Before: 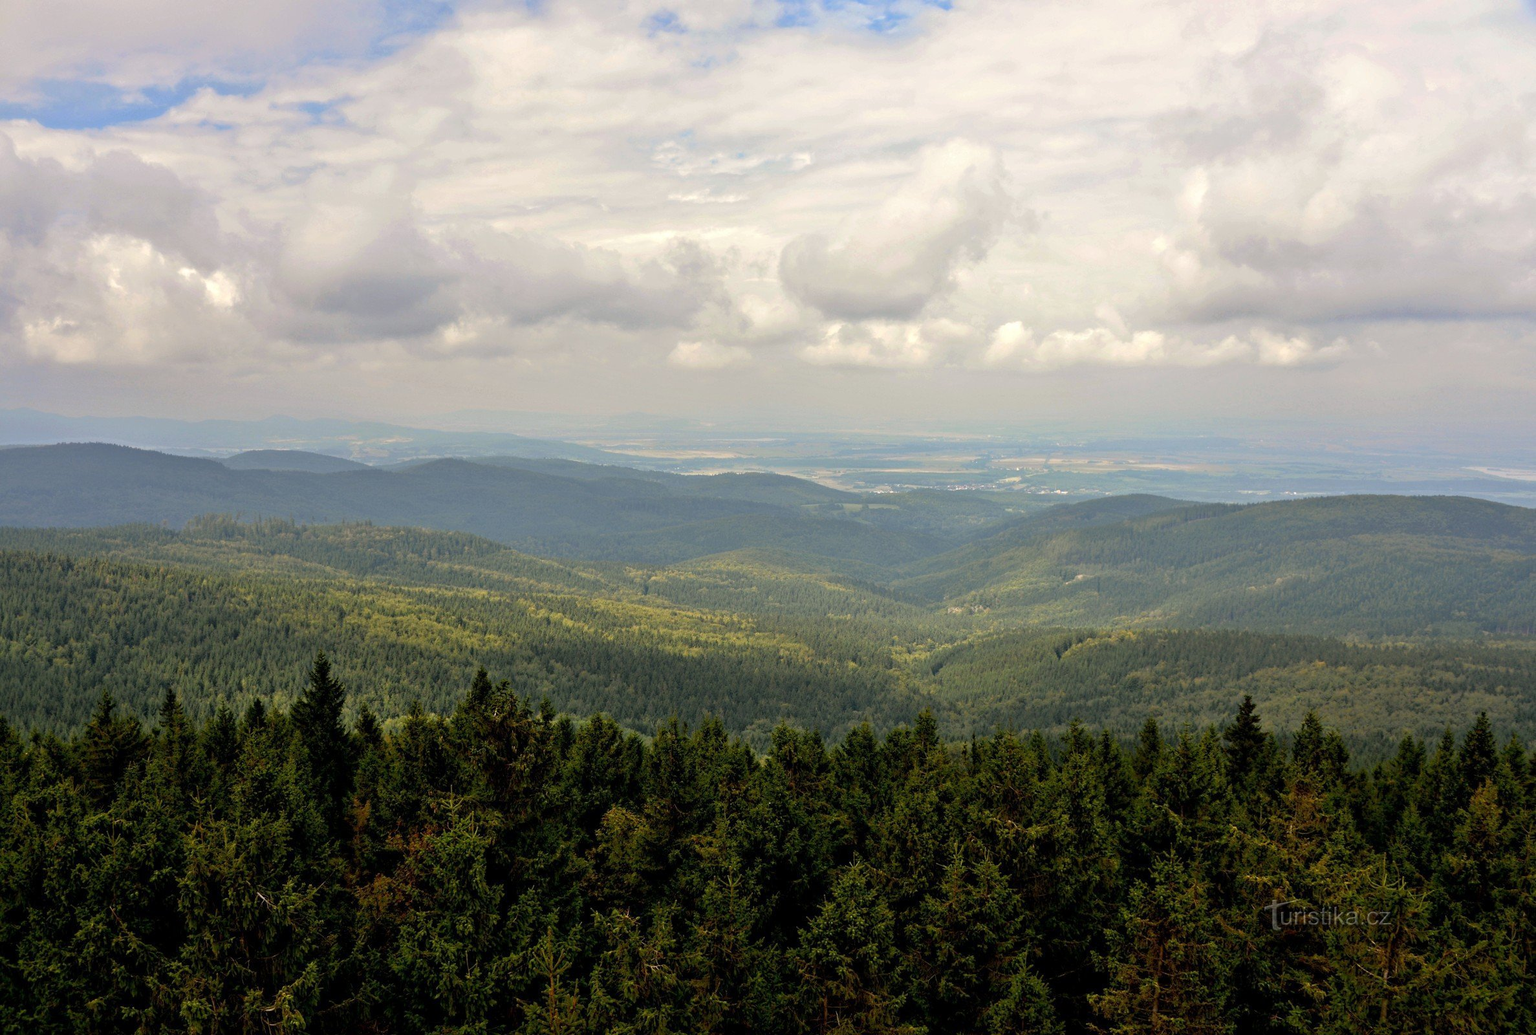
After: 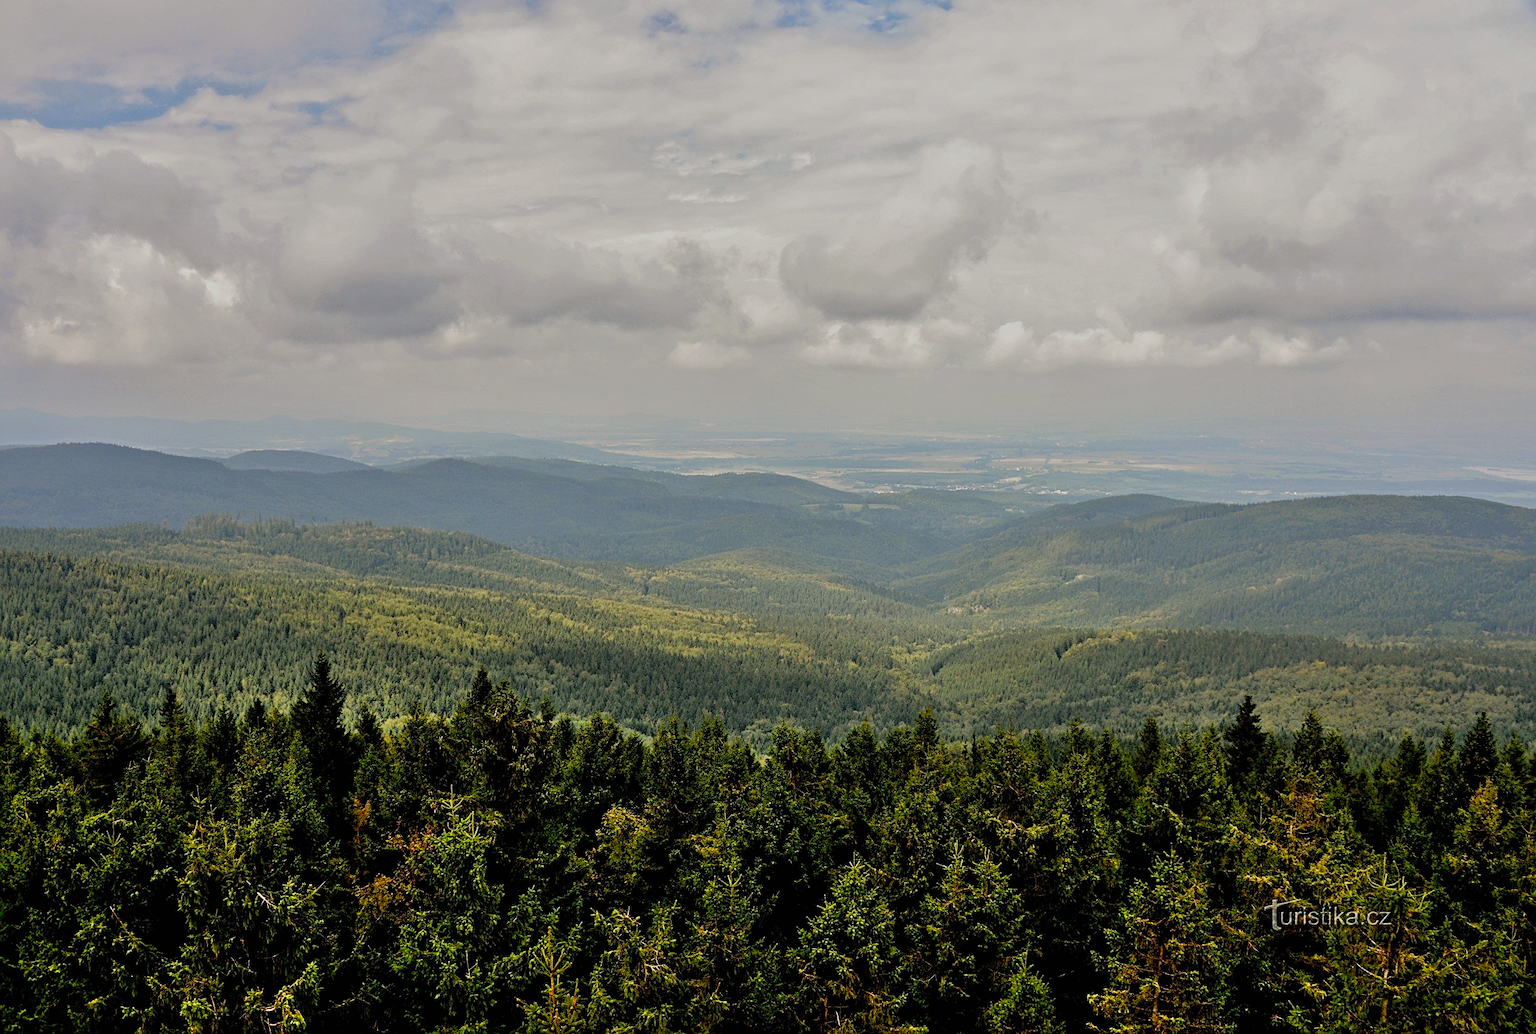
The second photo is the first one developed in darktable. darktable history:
shadows and highlights: low approximation 0.01, soften with gaussian
sharpen: on, module defaults
filmic rgb: black relative exposure -7.84 EV, white relative exposure 4.34 EV, hardness 3.85, preserve chrominance no, color science v3 (2019), use custom middle-gray values true
